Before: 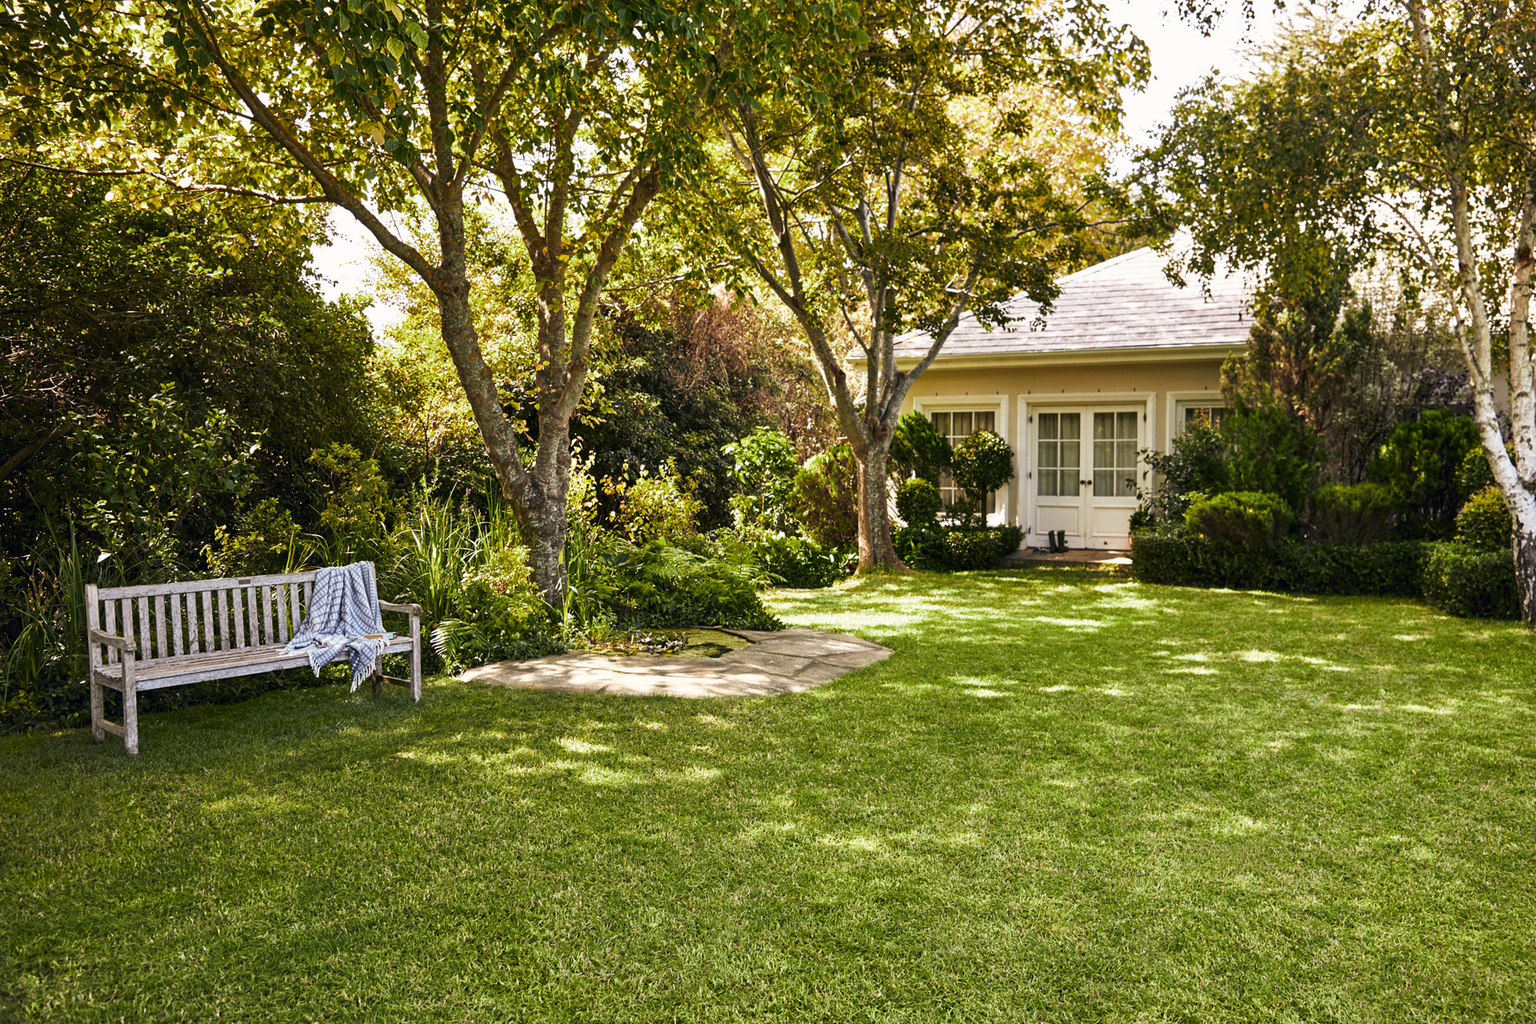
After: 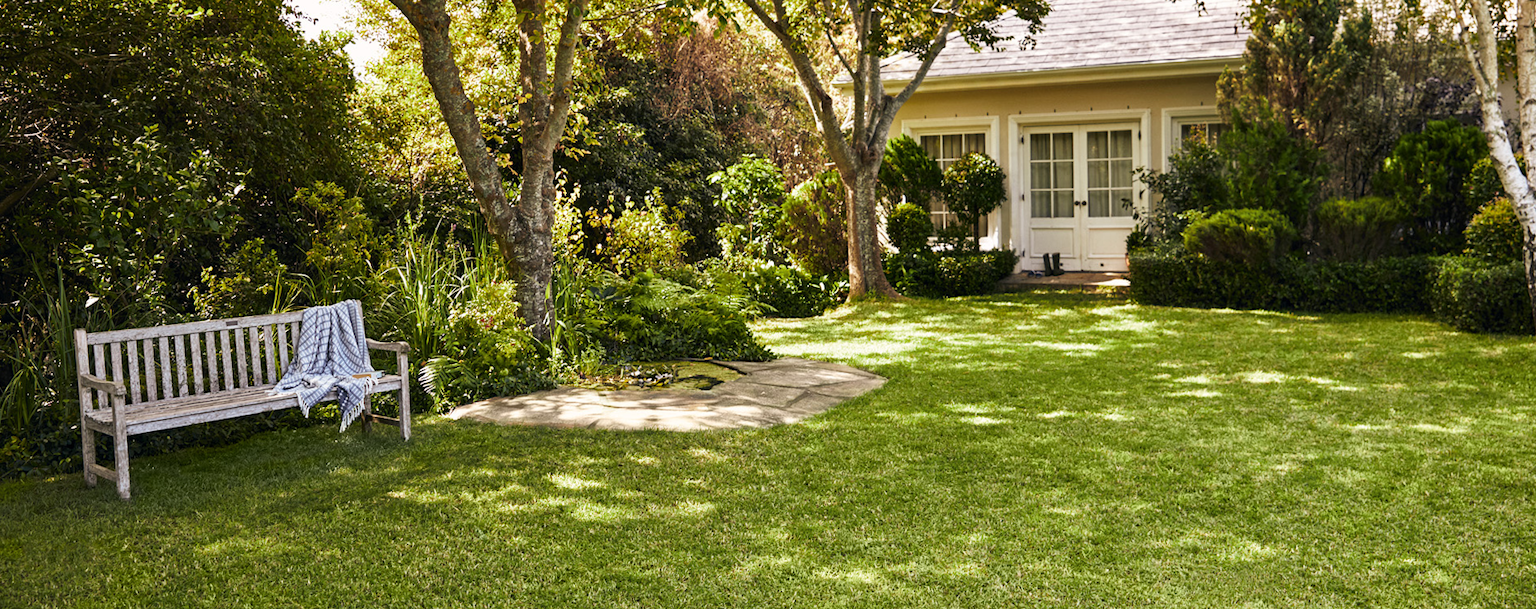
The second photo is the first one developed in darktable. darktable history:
crop and rotate: top 25.357%, bottom 13.942%
rotate and perspective: rotation -1.32°, lens shift (horizontal) -0.031, crop left 0.015, crop right 0.985, crop top 0.047, crop bottom 0.982
rgb levels: preserve colors max RGB
